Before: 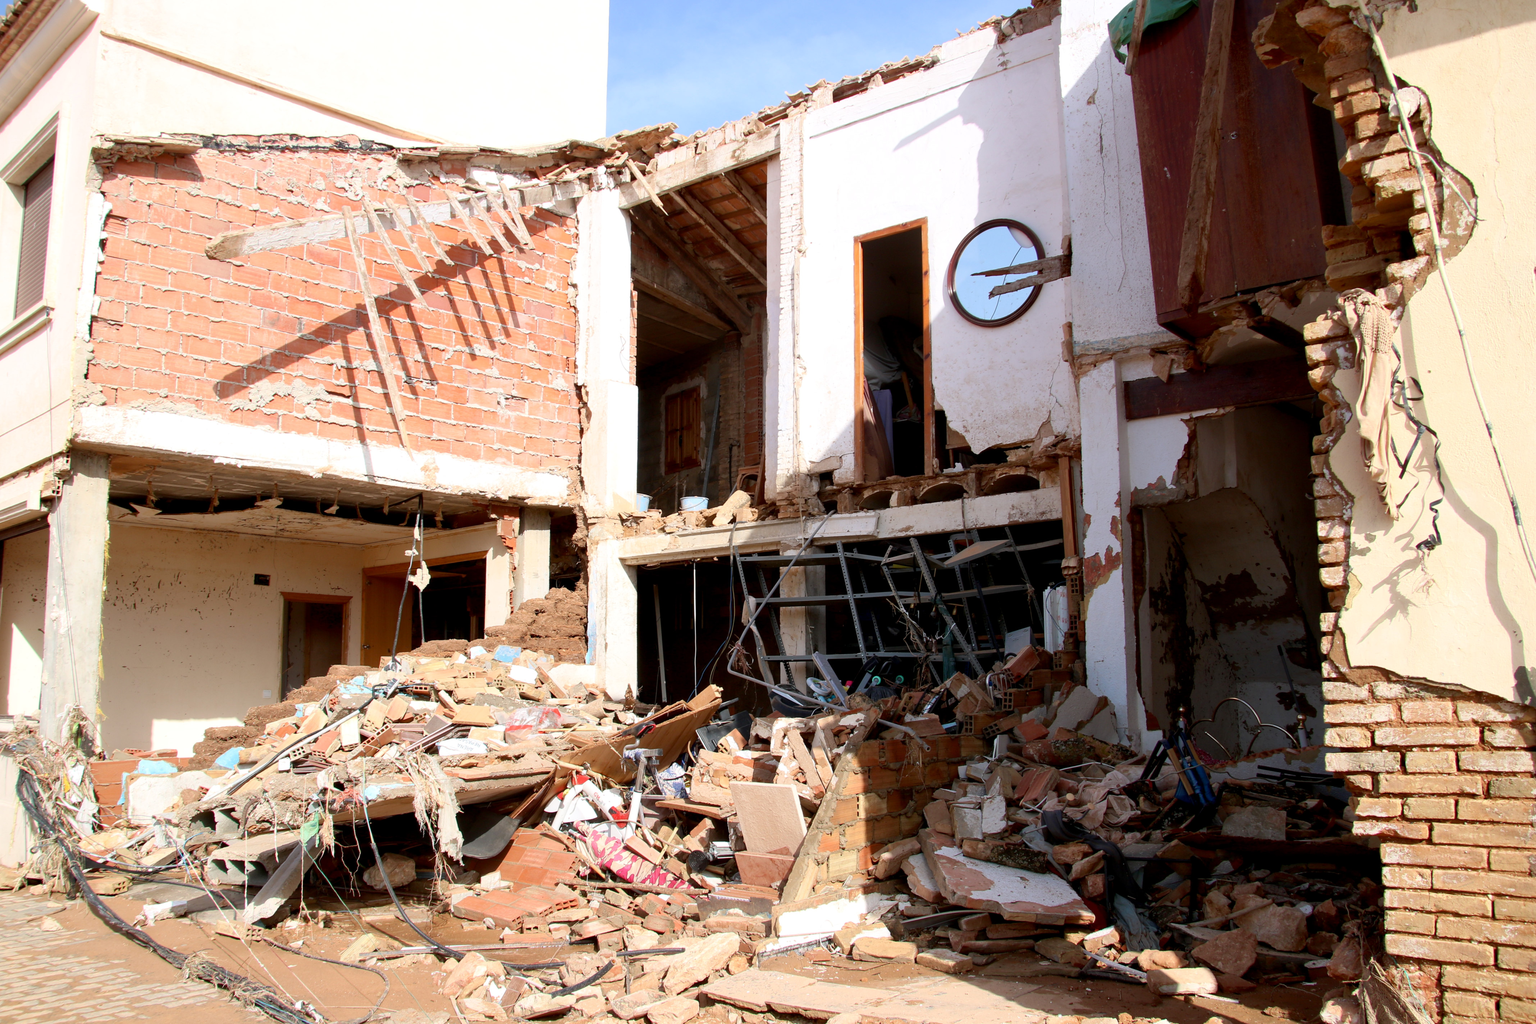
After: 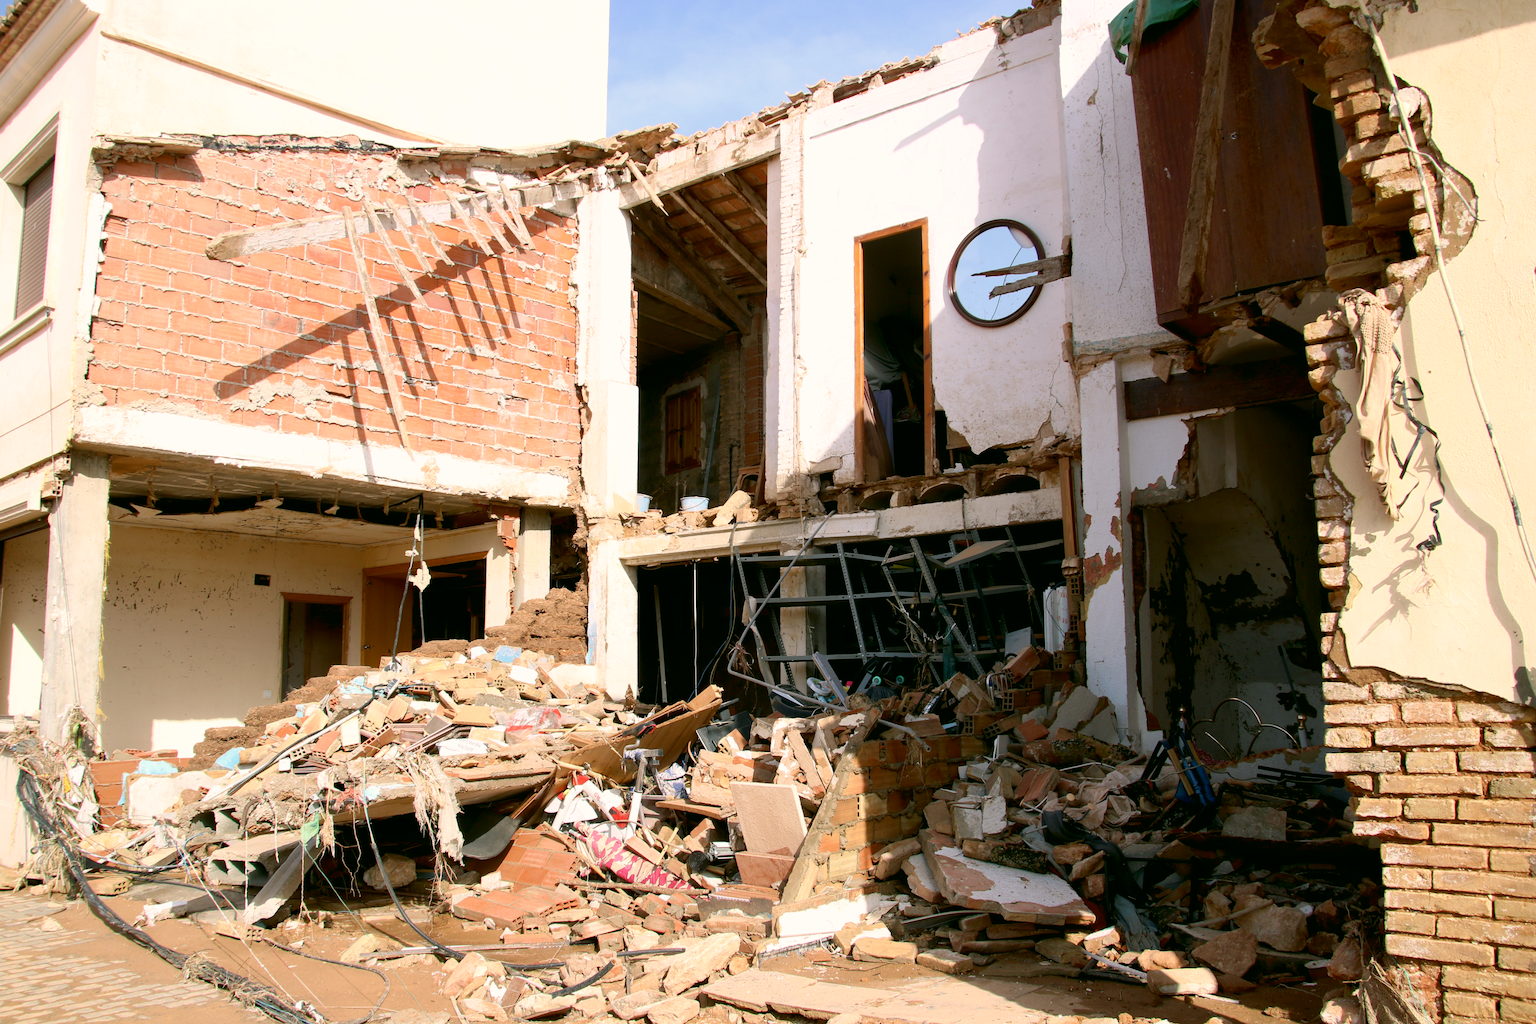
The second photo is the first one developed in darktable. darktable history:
color correction: highlights a* 4.06, highlights b* 4.91, shadows a* -7.26, shadows b* 4.67
